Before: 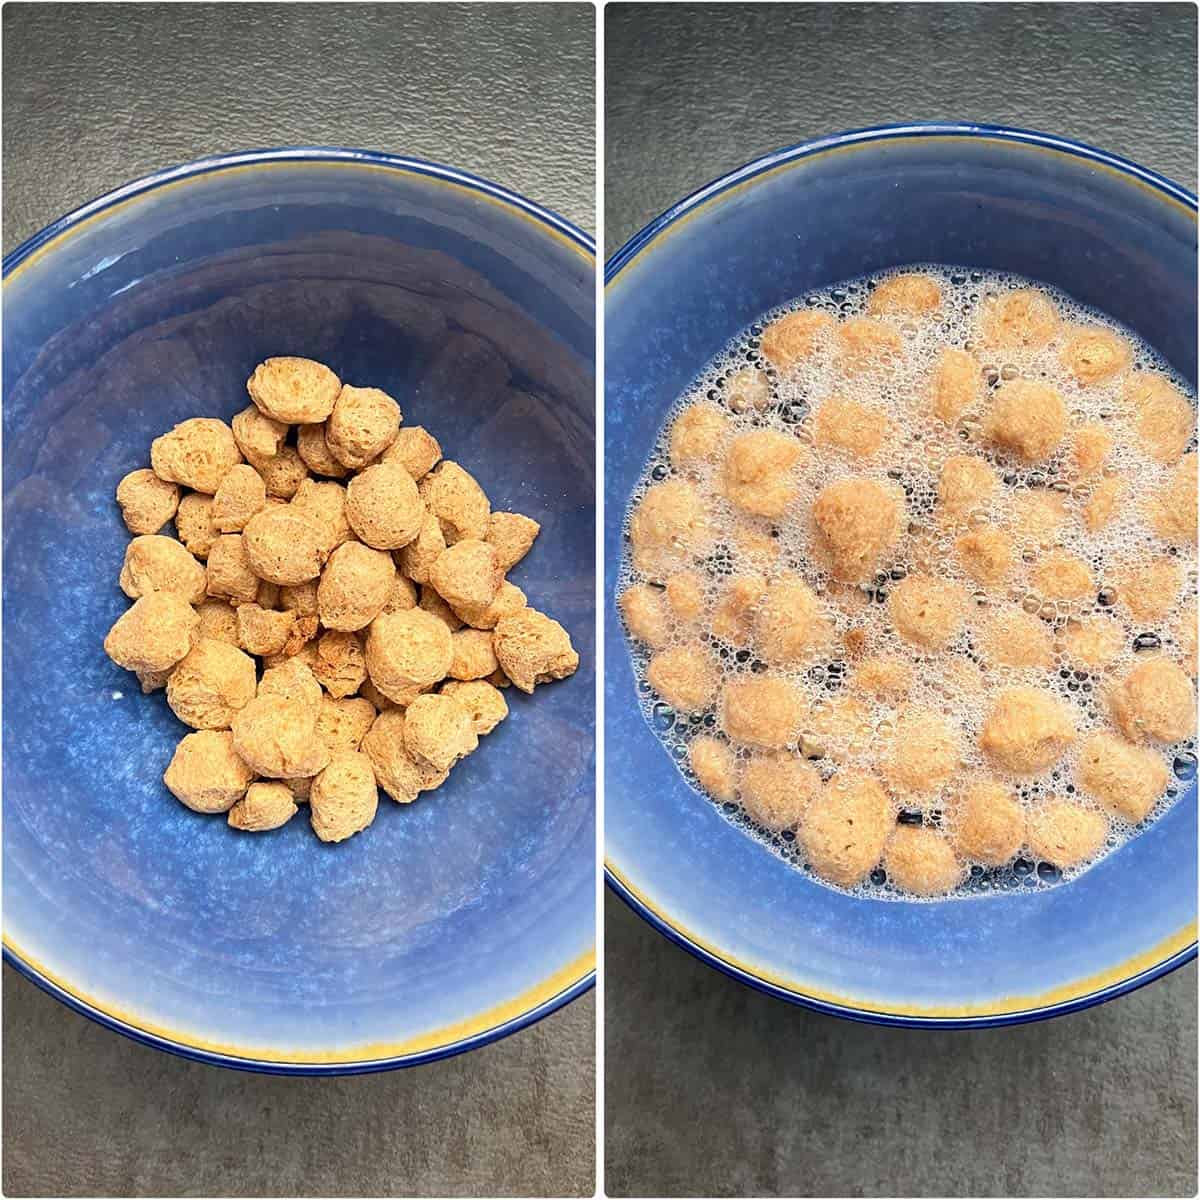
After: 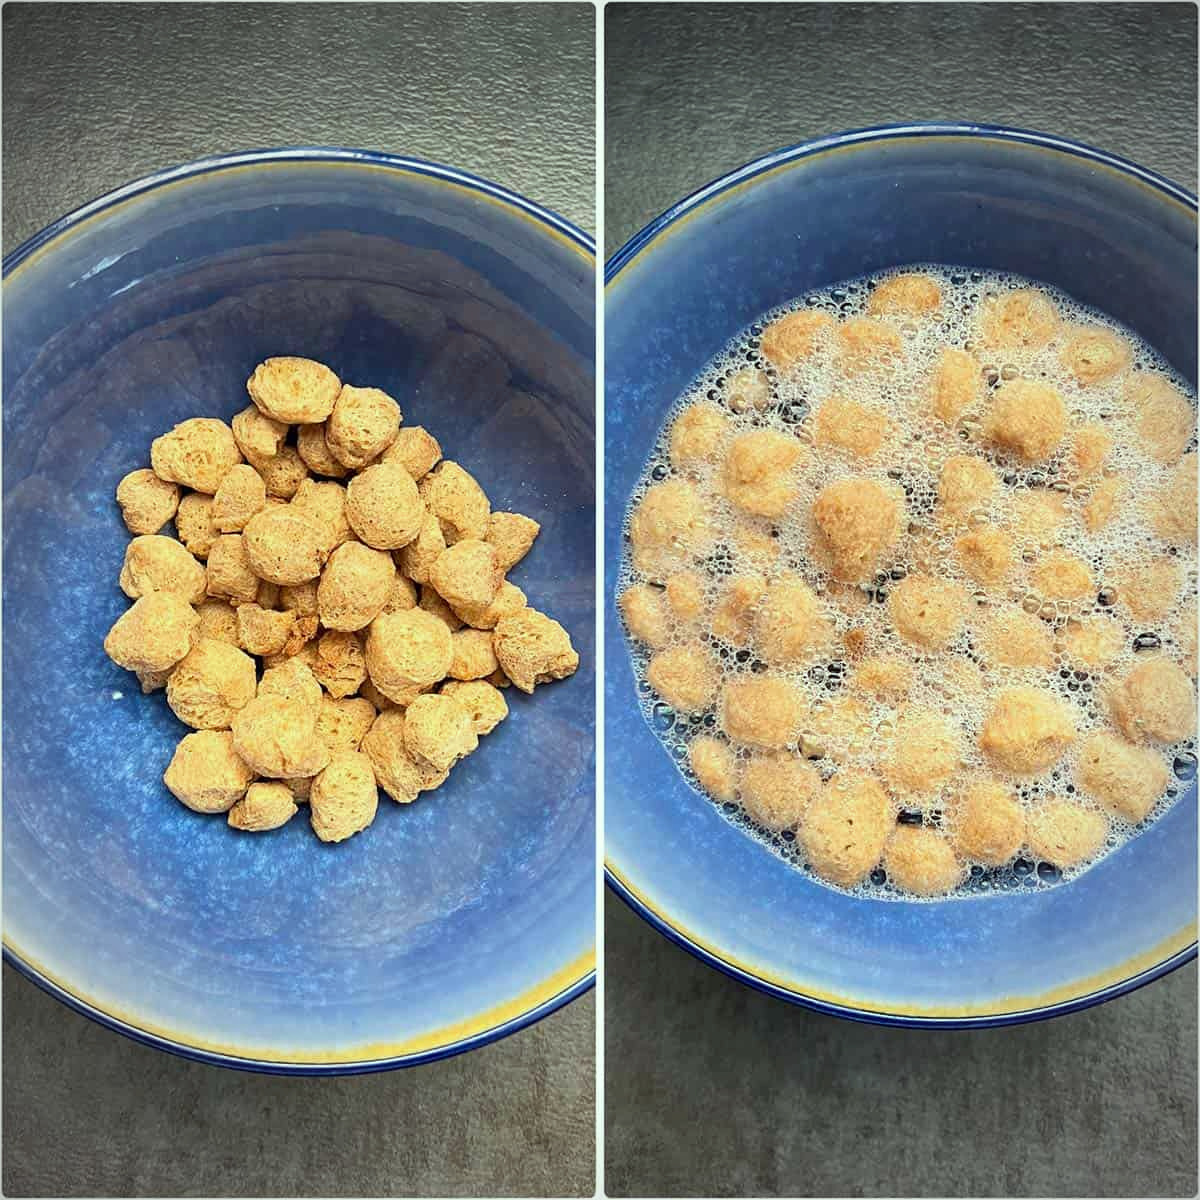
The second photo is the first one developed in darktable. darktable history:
color correction: highlights a* -7.79, highlights b* 3.15
vignetting: fall-off radius 63.55%, brightness -0.443, saturation -0.686
